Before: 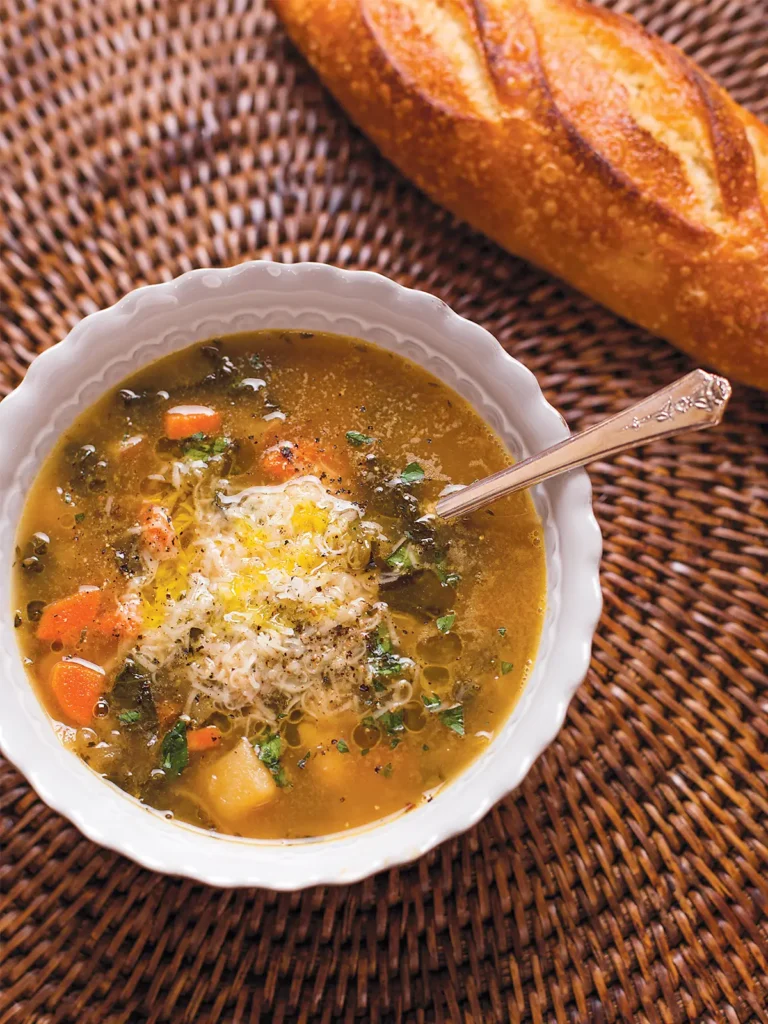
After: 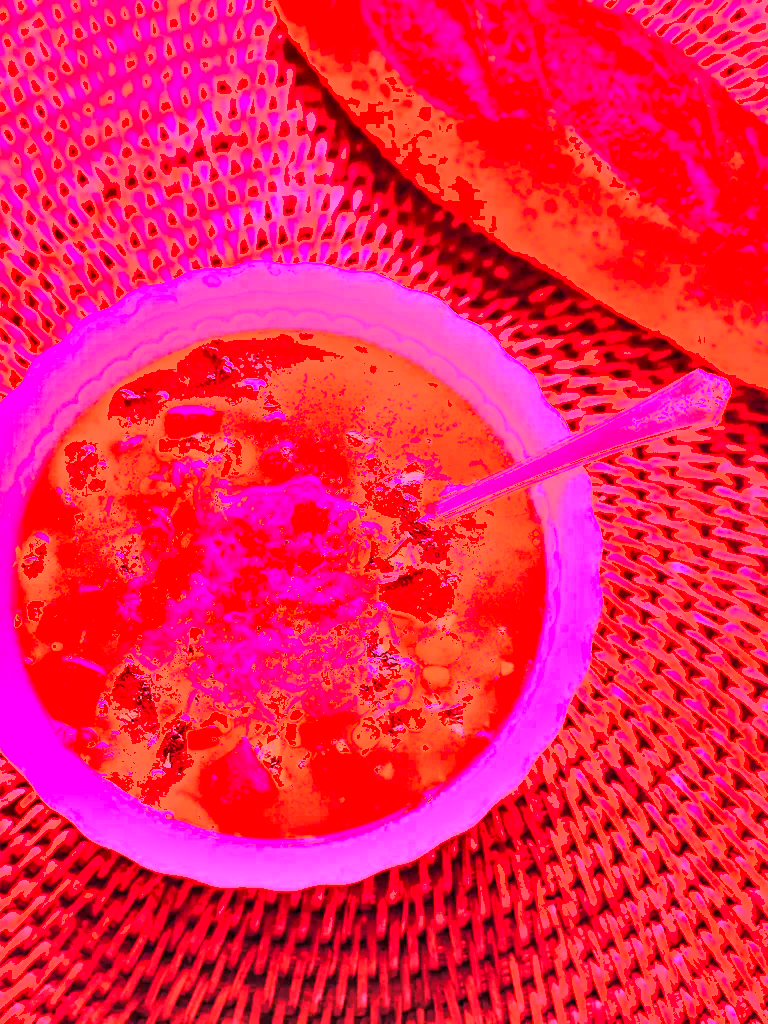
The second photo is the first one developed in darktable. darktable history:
shadows and highlights: shadows 52.34, highlights -28.23, soften with gaussian
white balance: red 4.26, blue 1.802
